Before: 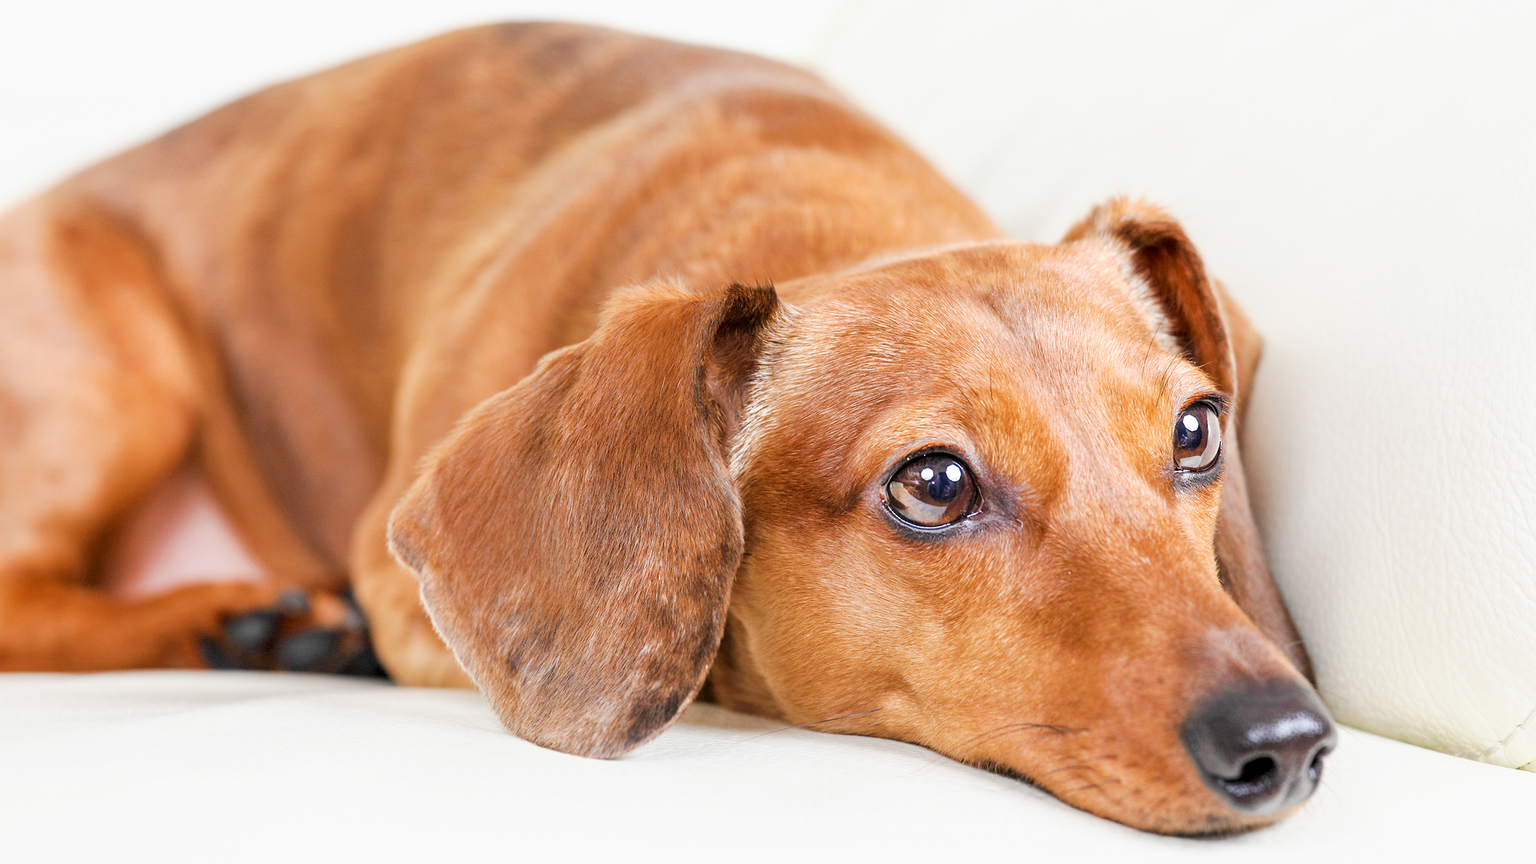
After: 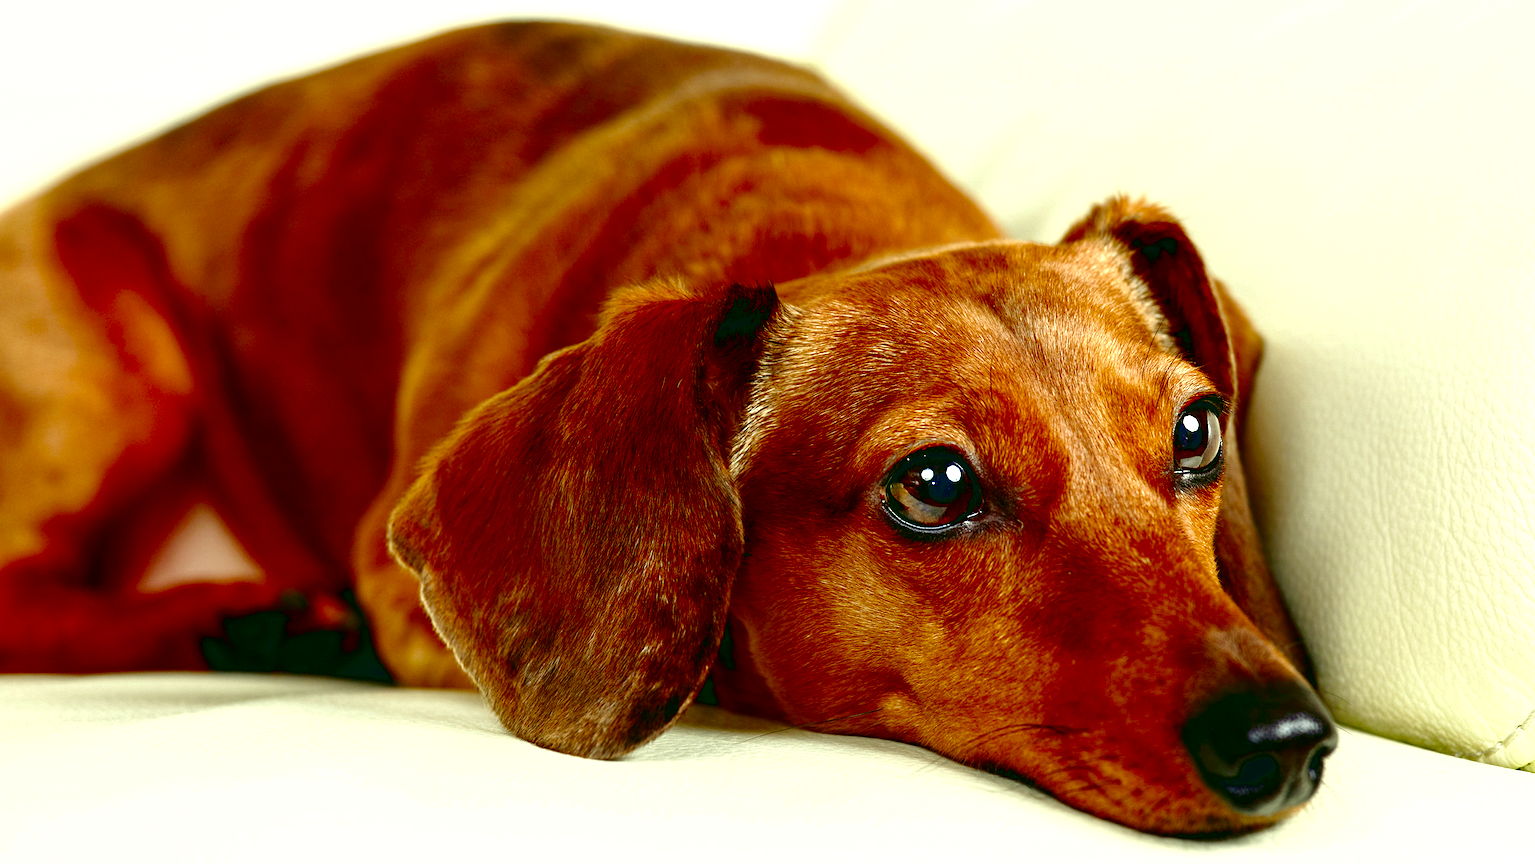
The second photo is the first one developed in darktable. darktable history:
color balance: lift [1.005, 0.99, 1.007, 1.01], gamma [1, 1.034, 1.032, 0.966], gain [0.873, 1.055, 1.067, 0.933]
tone equalizer: -8 EV -0.417 EV, -7 EV -0.389 EV, -6 EV -0.333 EV, -5 EV -0.222 EV, -3 EV 0.222 EV, -2 EV 0.333 EV, -1 EV 0.389 EV, +0 EV 0.417 EV, edges refinement/feathering 500, mask exposure compensation -1.57 EV, preserve details no
contrast brightness saturation: brightness -1, saturation 1
